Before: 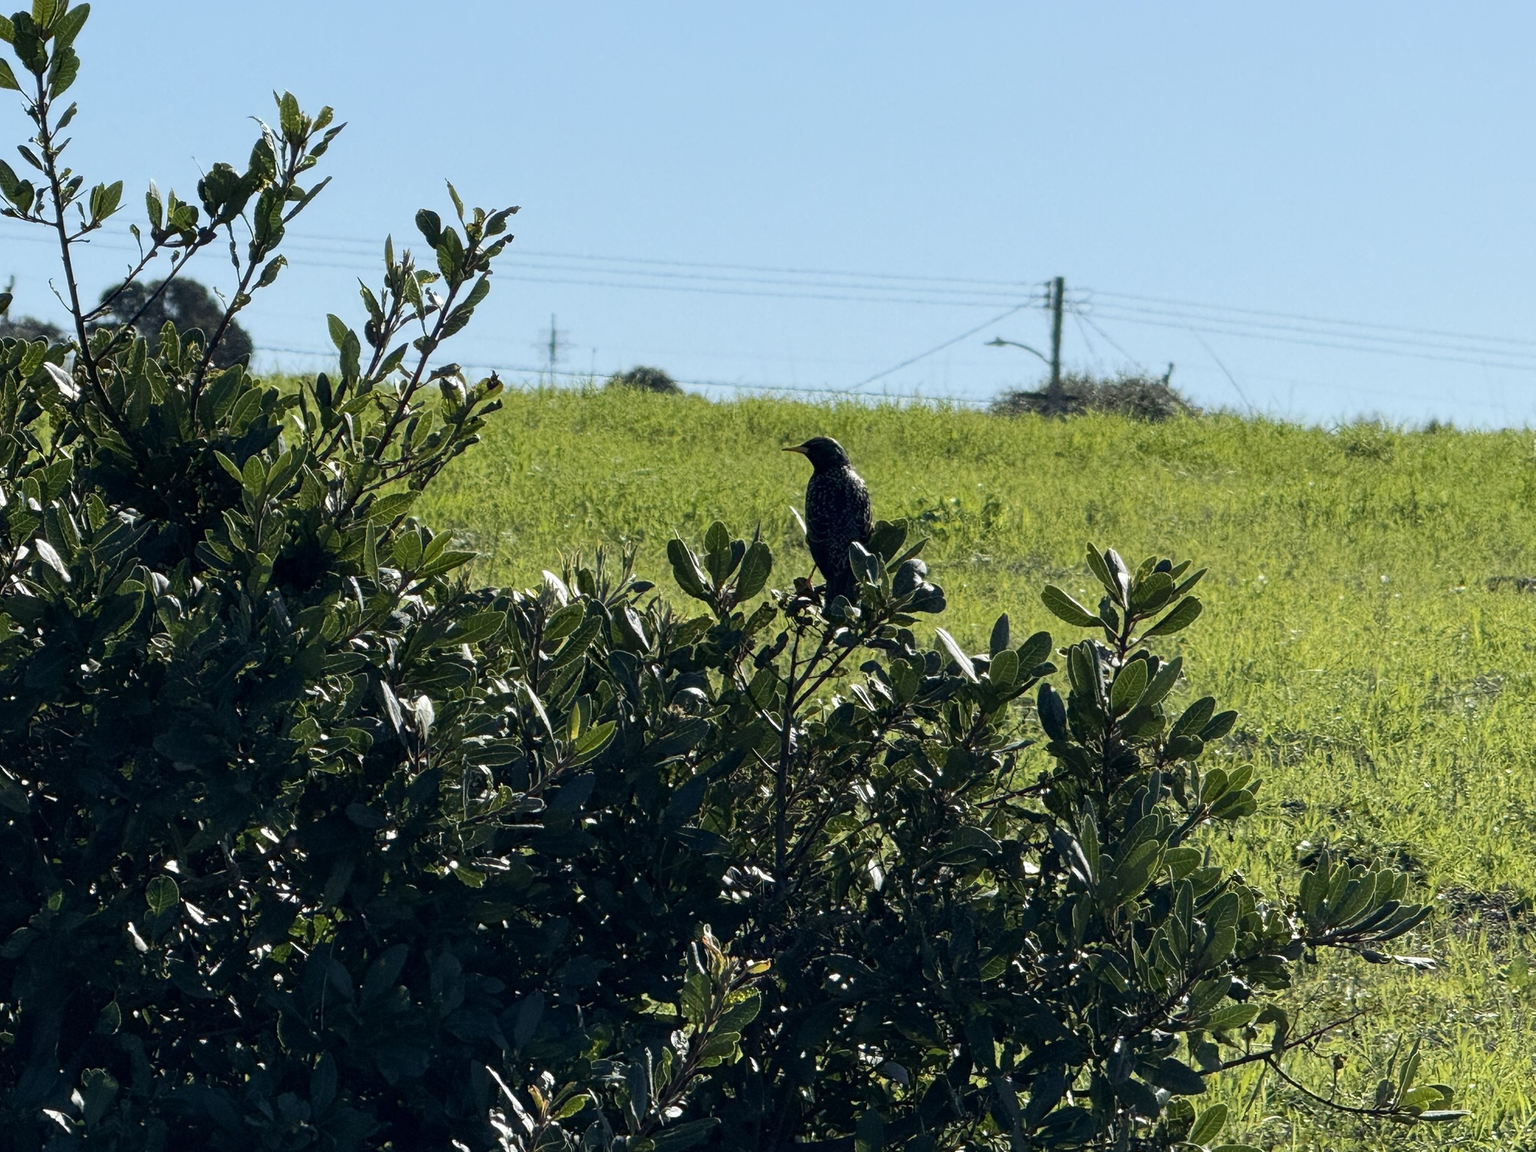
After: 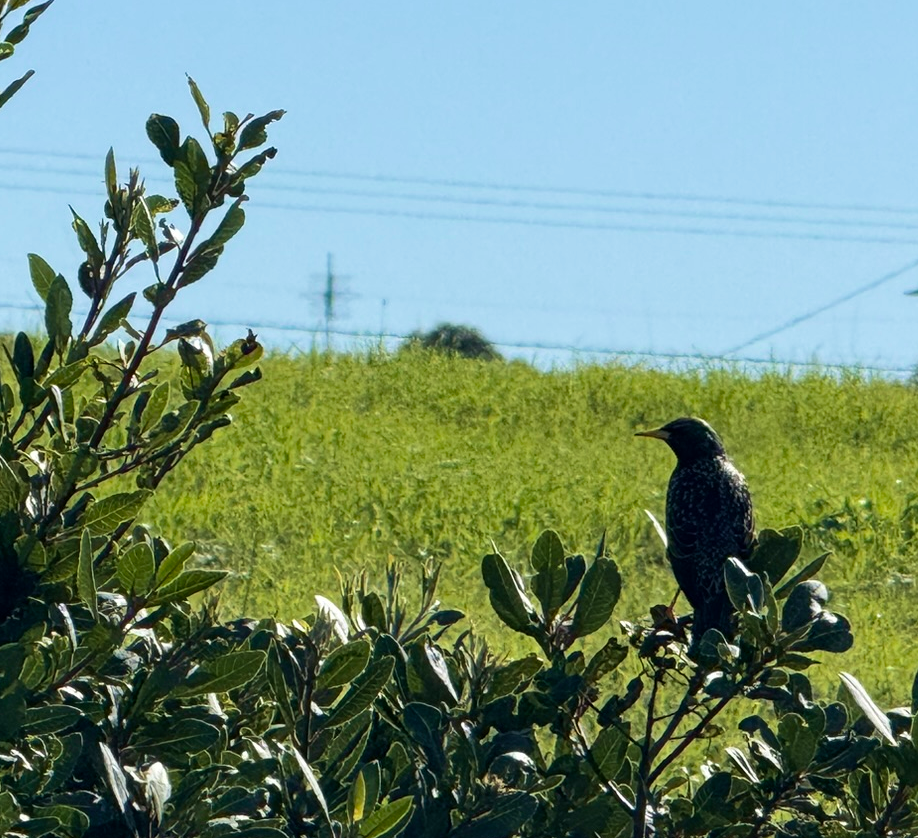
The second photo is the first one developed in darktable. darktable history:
crop: left 19.945%, top 10.776%, right 35.225%, bottom 34.625%
velvia: on, module defaults
